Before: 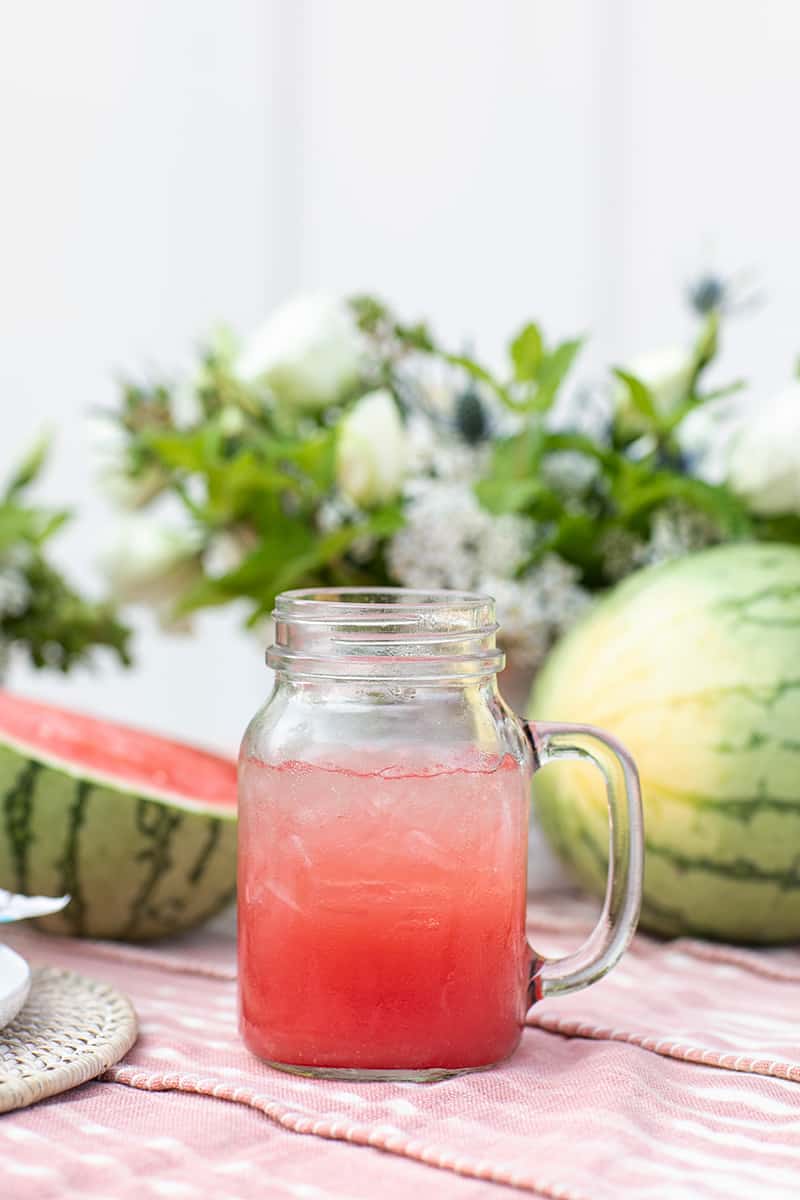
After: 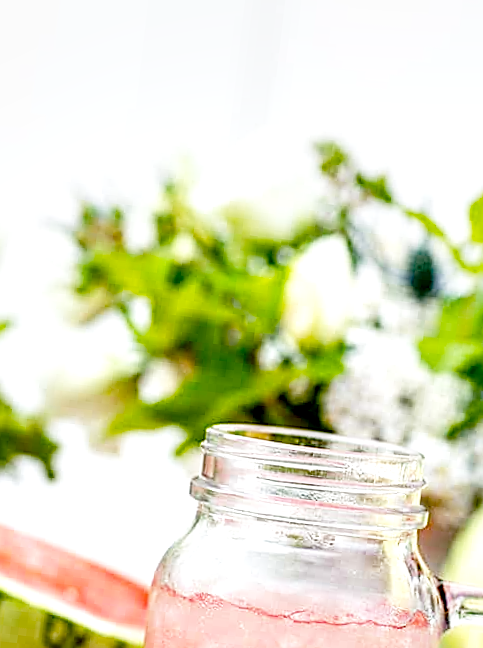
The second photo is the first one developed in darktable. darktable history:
crop and rotate: angle -6.64°, left 1.983%, top 6.648%, right 27.444%, bottom 30.336%
color balance rgb: linear chroma grading › global chroma 20.494%, perceptual saturation grading › global saturation 20.559%, perceptual saturation grading › highlights -19.782%, perceptual saturation grading › shadows 29.247%, perceptual brilliance grading › global brilliance 4.522%, contrast -10.451%
local contrast: highlights 80%, shadows 57%, detail 174%, midtone range 0.603
sharpen: on, module defaults
base curve: curves: ch0 [(0, 0) (0.028, 0.03) (0.121, 0.232) (0.46, 0.748) (0.859, 0.968) (1, 1)], preserve colors none
tone equalizer: edges refinement/feathering 500, mask exposure compensation -1.57 EV, preserve details no
tone curve: curves: ch0 [(0, 0) (0.003, 0.032) (0.011, 0.034) (0.025, 0.039) (0.044, 0.055) (0.069, 0.078) (0.1, 0.111) (0.136, 0.147) (0.177, 0.191) (0.224, 0.238) (0.277, 0.291) (0.335, 0.35) (0.399, 0.41) (0.468, 0.48) (0.543, 0.547) (0.623, 0.621) (0.709, 0.699) (0.801, 0.789) (0.898, 0.884) (1, 1)], color space Lab, linked channels, preserve colors none
